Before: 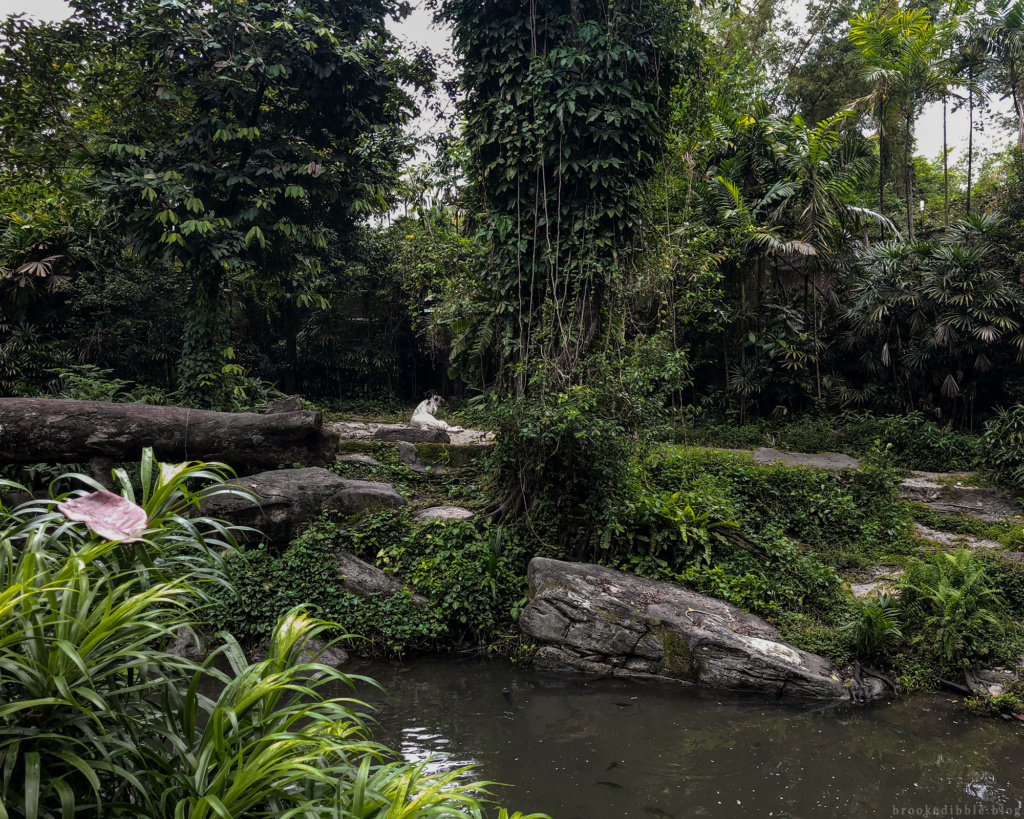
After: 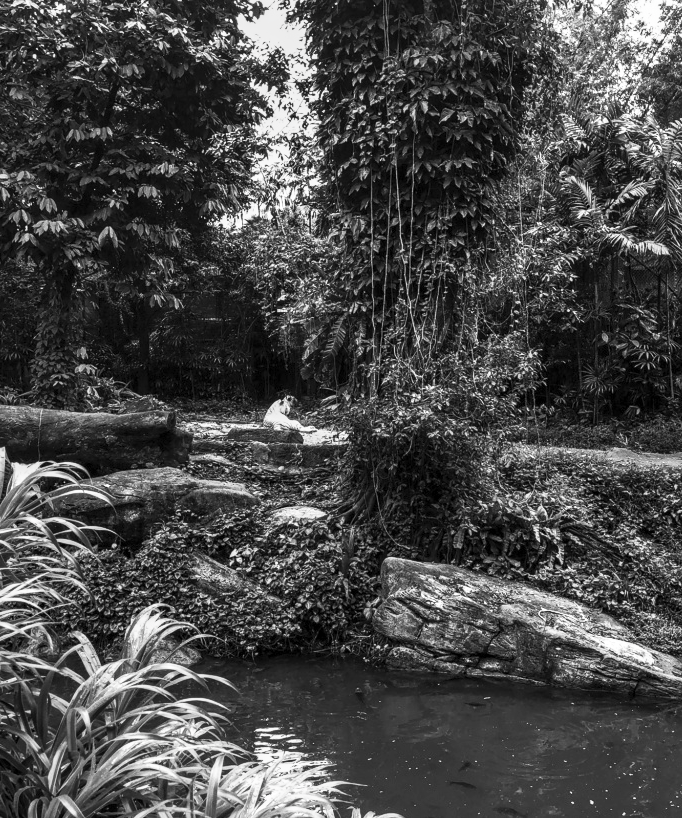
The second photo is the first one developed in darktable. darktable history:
sharpen: radius 5.293, amount 0.31, threshold 26.091
contrast brightness saturation: contrast 0.521, brightness 0.455, saturation -0.997
crop and rotate: left 14.367%, right 18.943%
local contrast: on, module defaults
color calibration: illuminant F (fluorescent), F source F9 (Cool White Deluxe 4150 K) – high CRI, x 0.375, y 0.373, temperature 4153.47 K
